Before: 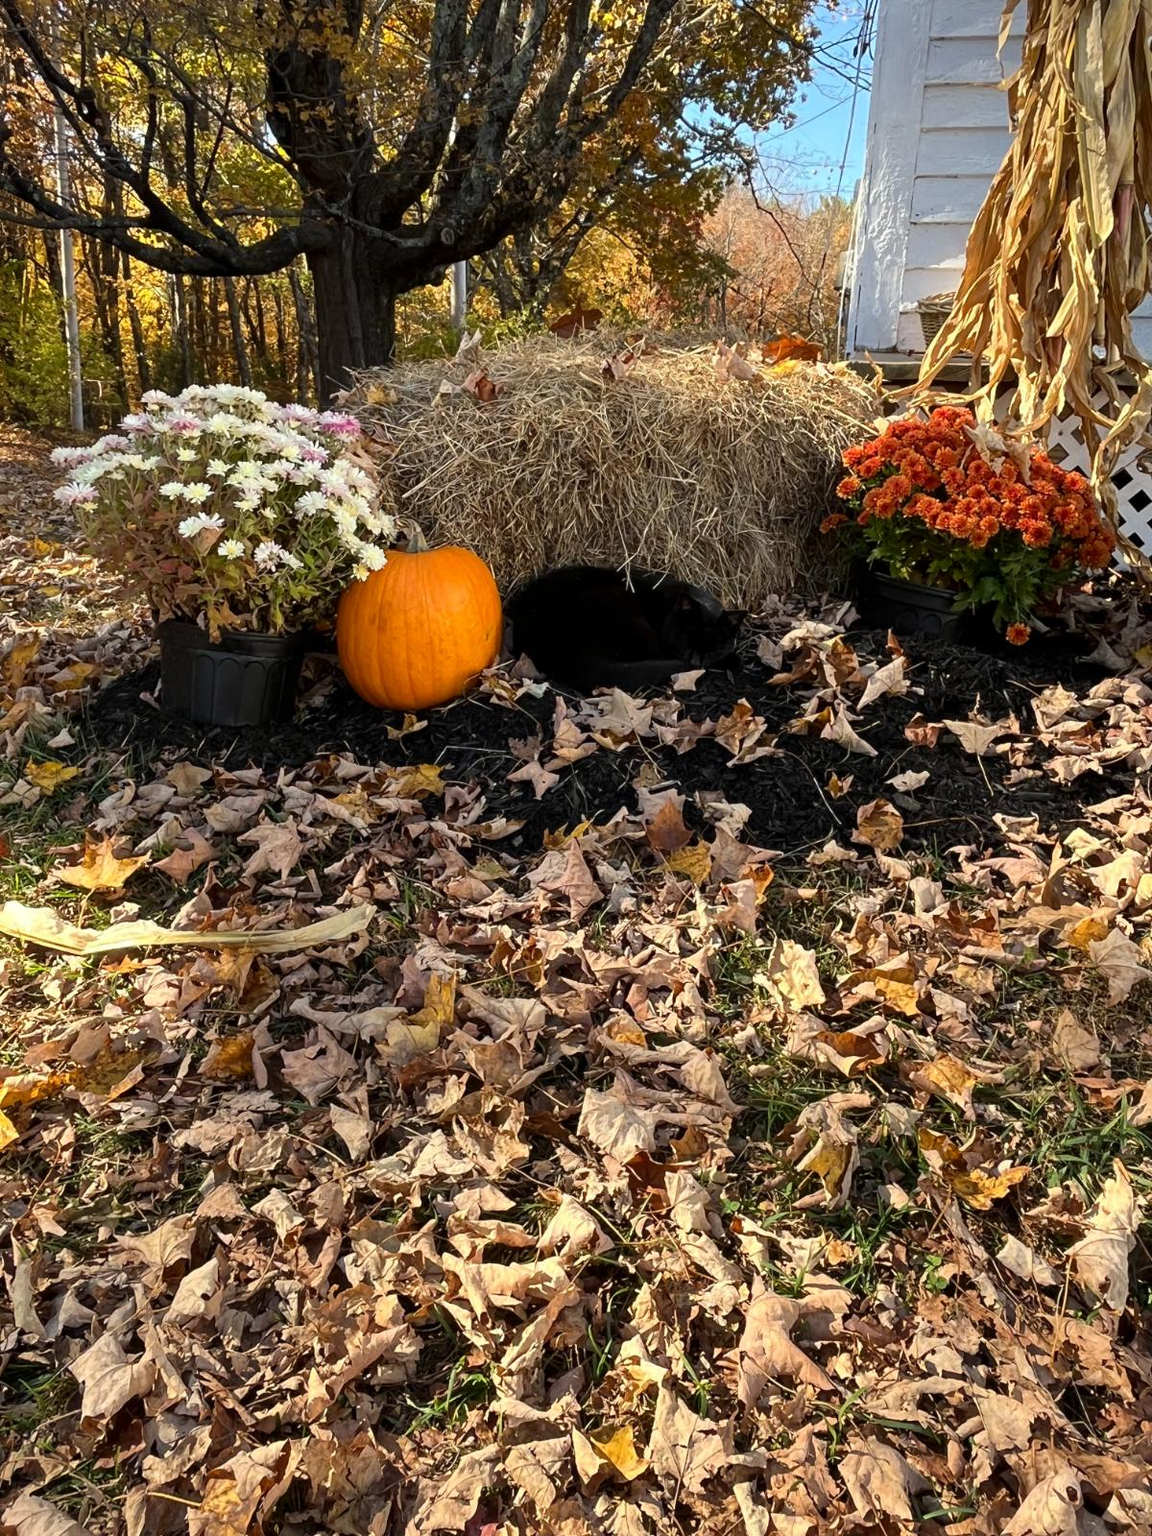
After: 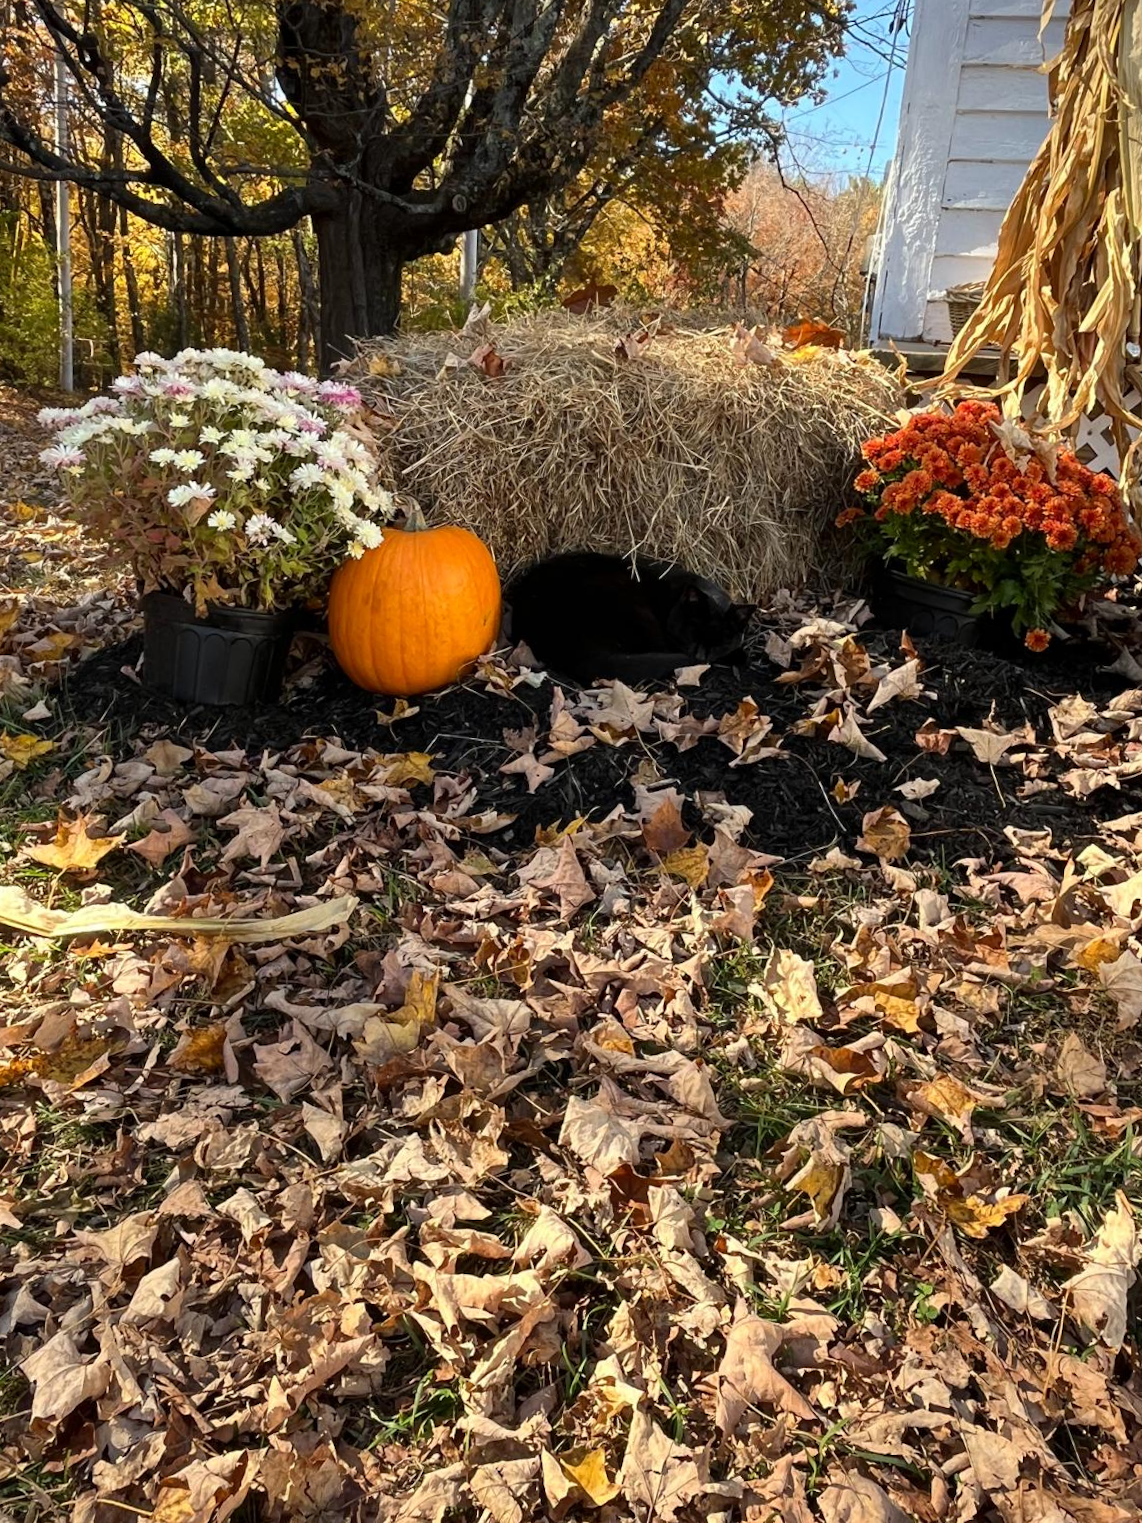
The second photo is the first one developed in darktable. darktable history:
color correction: highlights b* -0.012
crop and rotate: angle -2.19°
